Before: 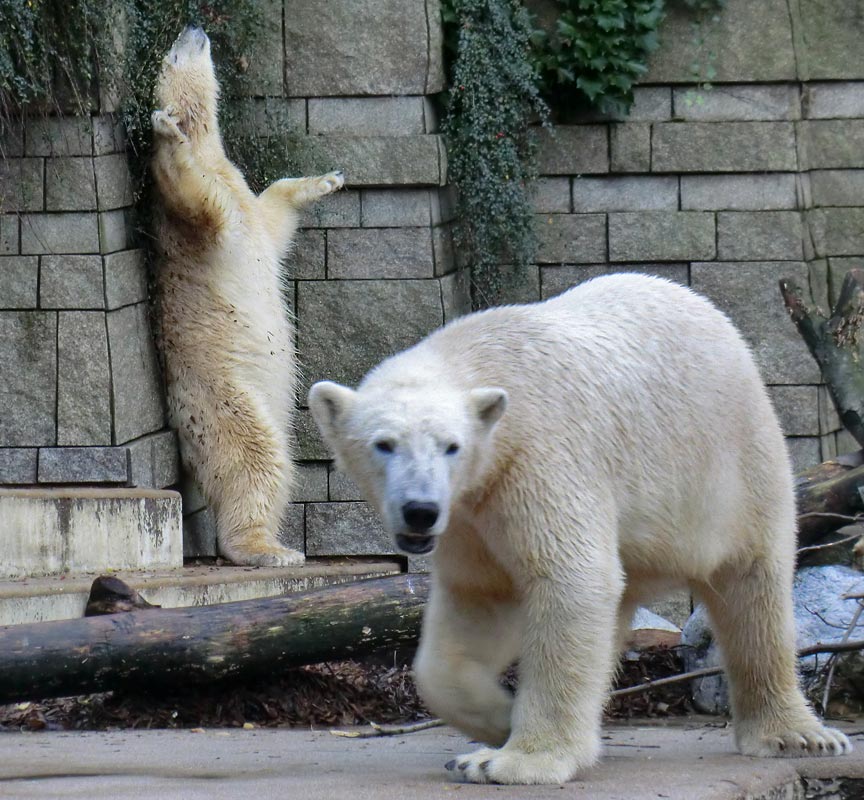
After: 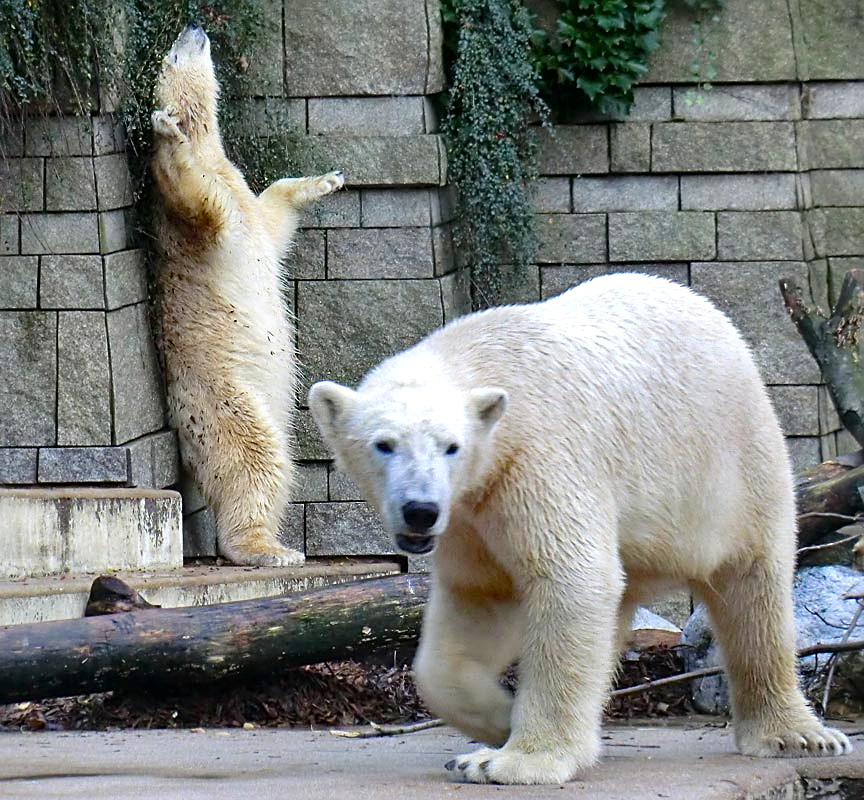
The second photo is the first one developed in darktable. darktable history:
sharpen: on, module defaults
shadows and highlights: shadows -22.8, highlights 45.34, soften with gaussian
color balance rgb: perceptual saturation grading › global saturation 9.037%, perceptual saturation grading › highlights -13.536%, perceptual saturation grading › mid-tones 14.386%, perceptual saturation grading › shadows 23.185%, perceptual brilliance grading › global brilliance 17.588%, saturation formula JzAzBz (2021)
